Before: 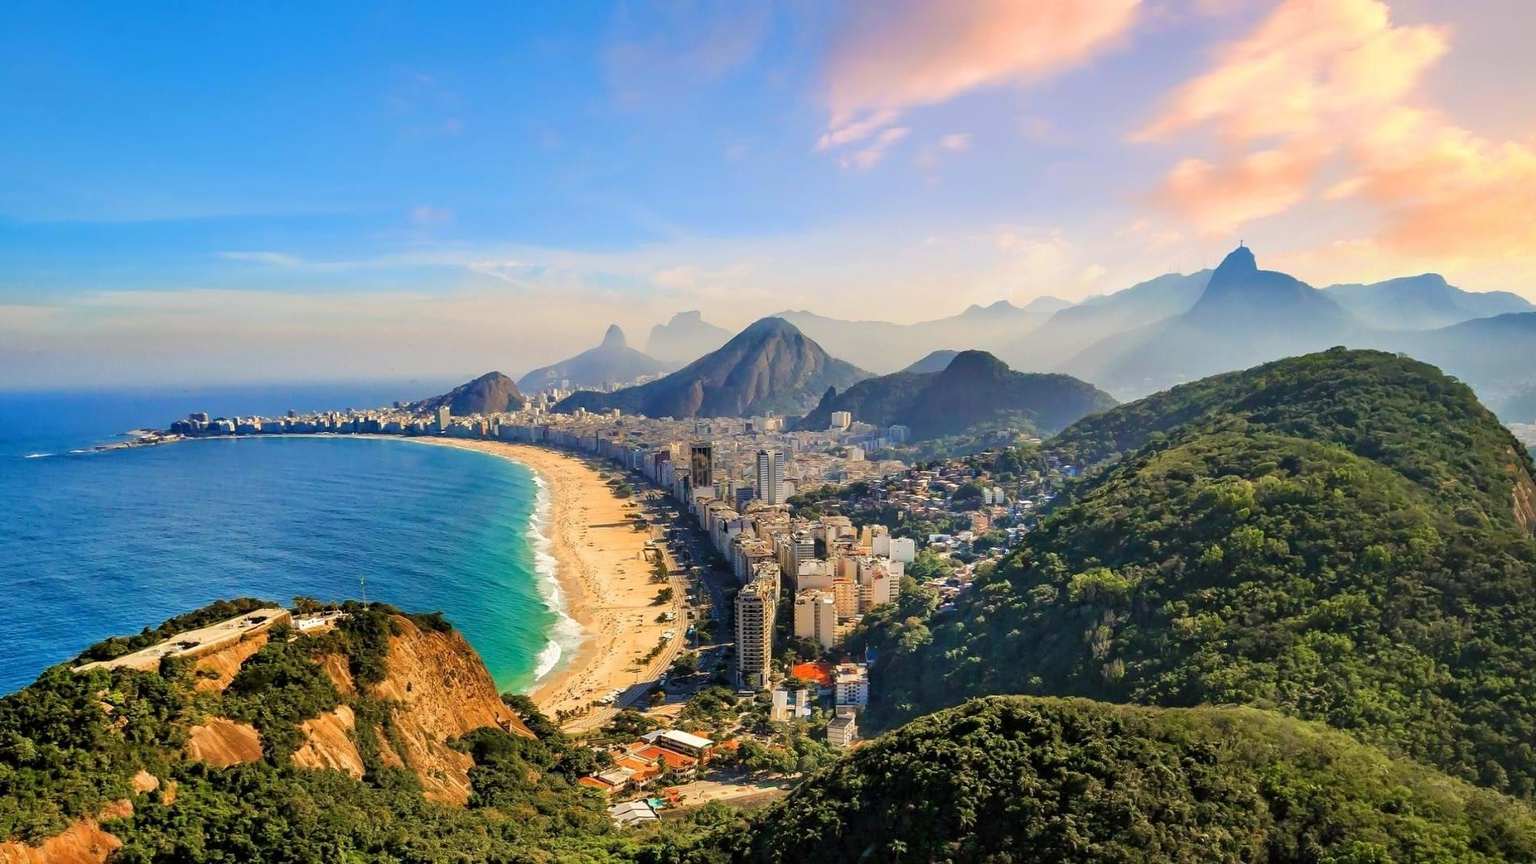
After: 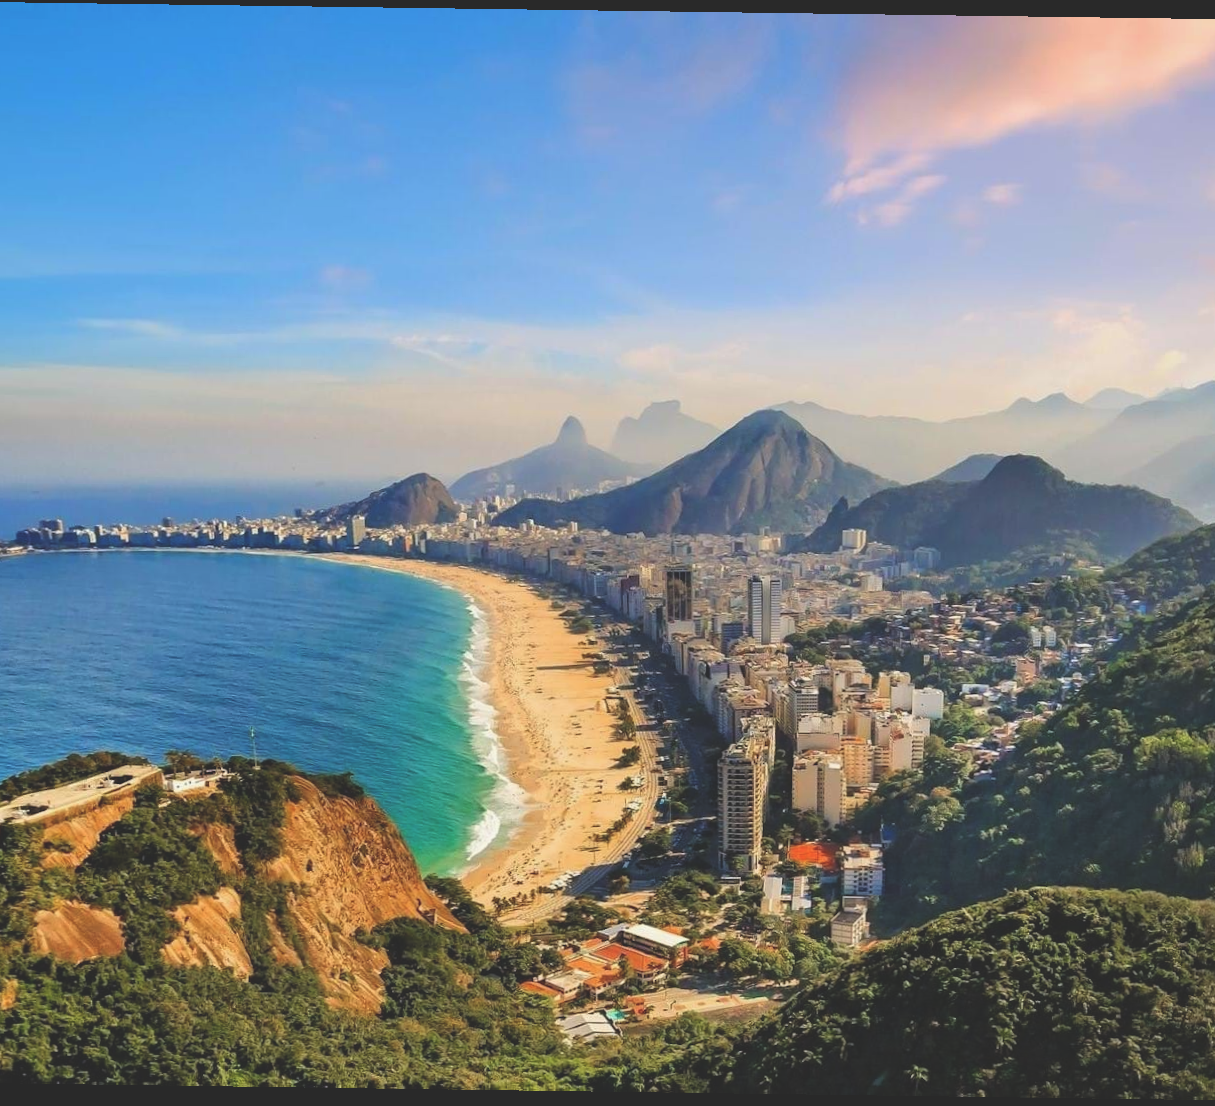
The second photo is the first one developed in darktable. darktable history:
exposure: black level correction -0.025, exposure -0.117 EV, compensate highlight preservation false
crop: left 10.644%, right 26.528%
rotate and perspective: rotation 0.8°, automatic cropping off
